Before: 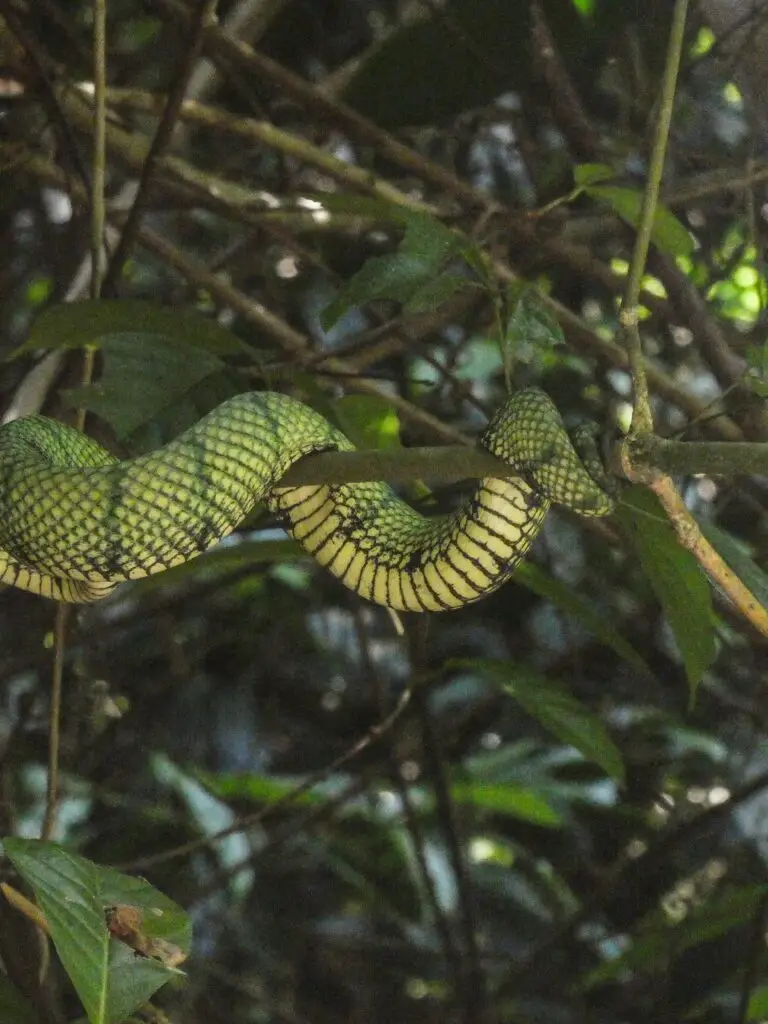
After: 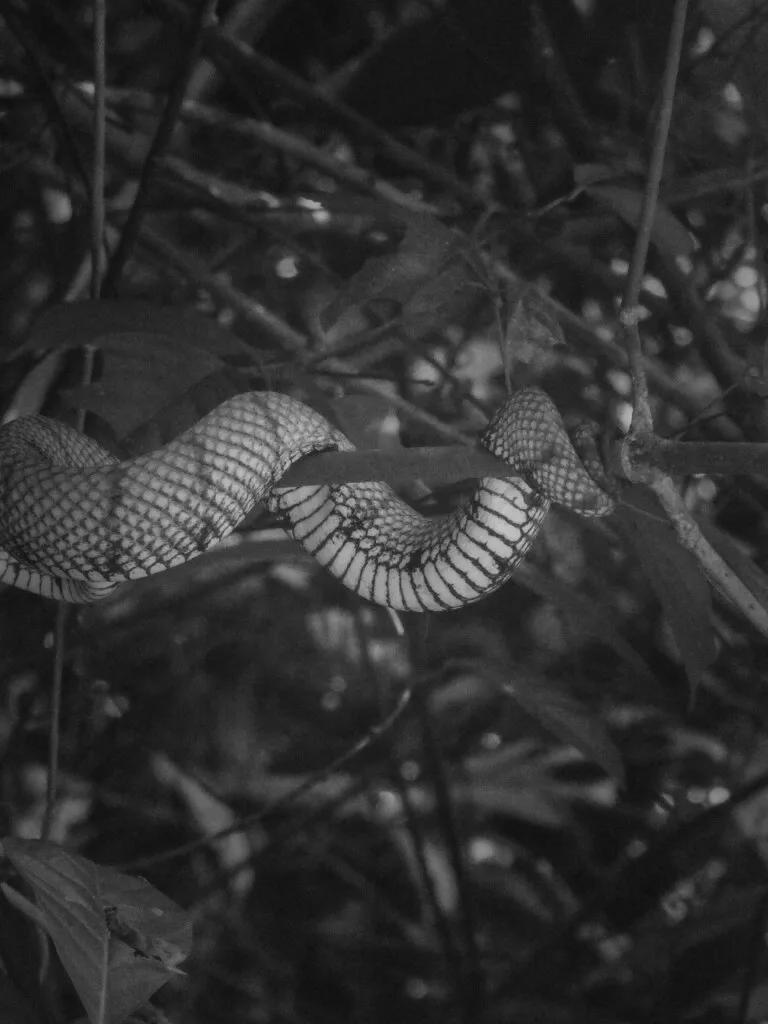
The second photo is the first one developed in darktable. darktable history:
monochrome: on, module defaults
local contrast: highlights 68%, shadows 68%, detail 82%, midtone range 0.325
vignetting: fall-off start 31.28%, fall-off radius 34.64%, brightness -0.575
exposure: exposure 0.014 EV, compensate highlight preservation false
tone equalizer: on, module defaults
